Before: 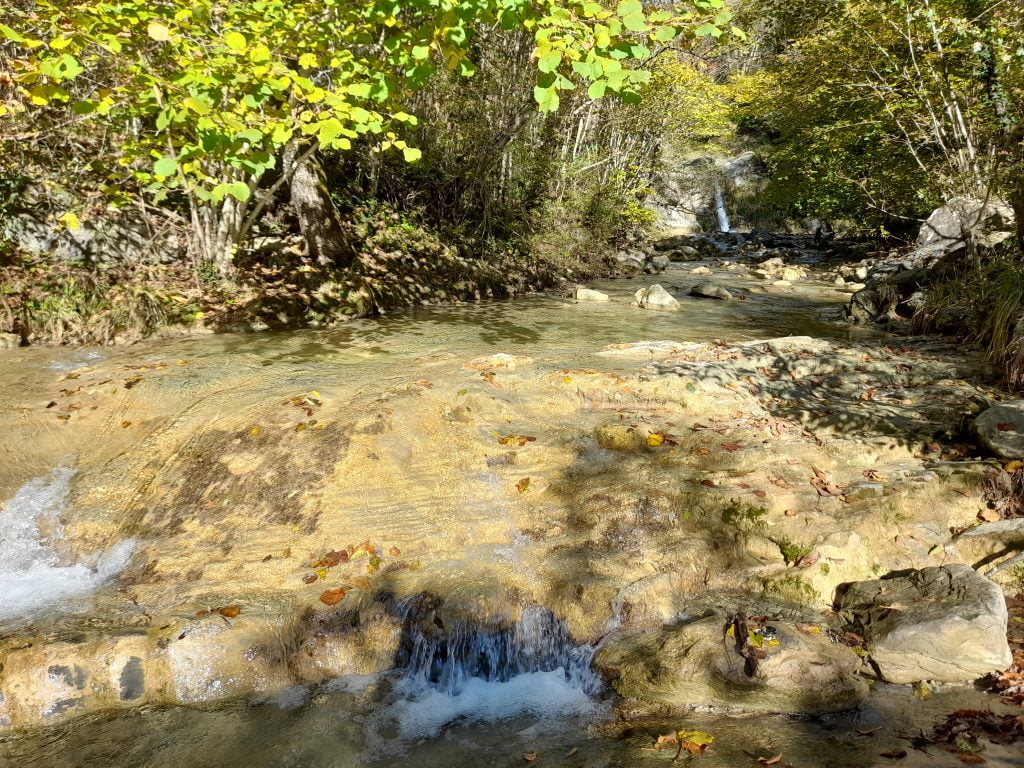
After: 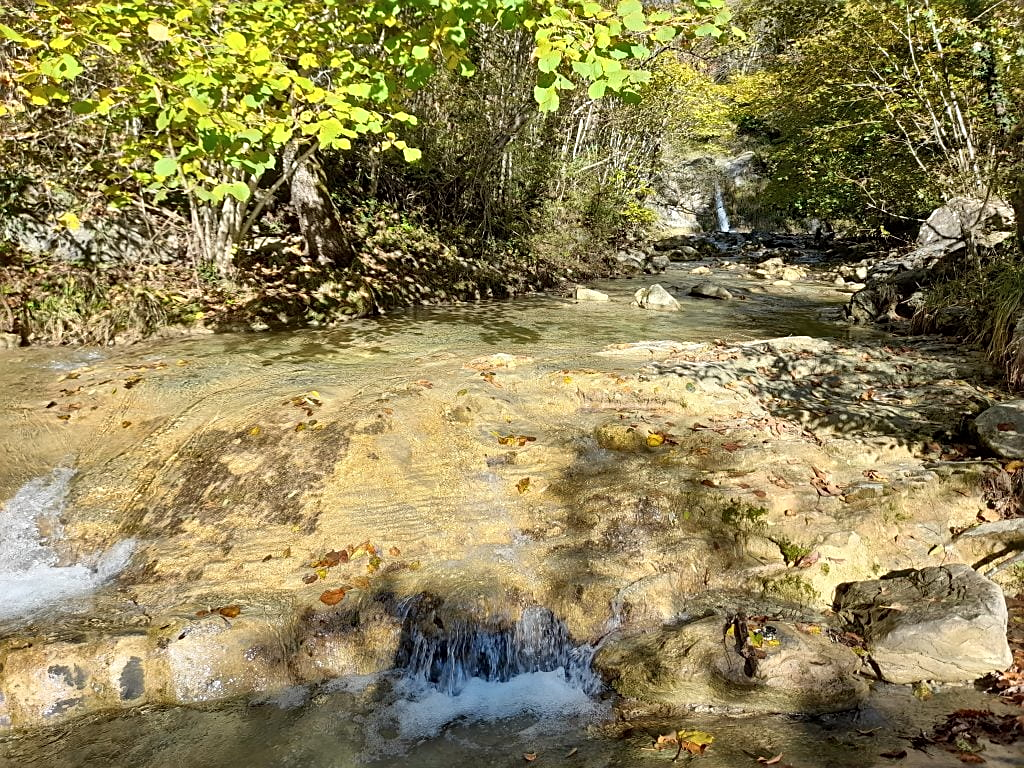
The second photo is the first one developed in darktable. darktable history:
shadows and highlights: soften with gaussian
contrast brightness saturation: saturation -0.055
tone curve: curves: ch0 [(0, 0) (0.003, 0.003) (0.011, 0.011) (0.025, 0.026) (0.044, 0.046) (0.069, 0.071) (0.1, 0.103) (0.136, 0.14) (0.177, 0.183) (0.224, 0.231) (0.277, 0.286) (0.335, 0.346) (0.399, 0.412) (0.468, 0.483) (0.543, 0.56) (0.623, 0.643) (0.709, 0.732) (0.801, 0.826) (0.898, 0.917) (1, 1)], color space Lab, linked channels, preserve colors none
sharpen: on, module defaults
